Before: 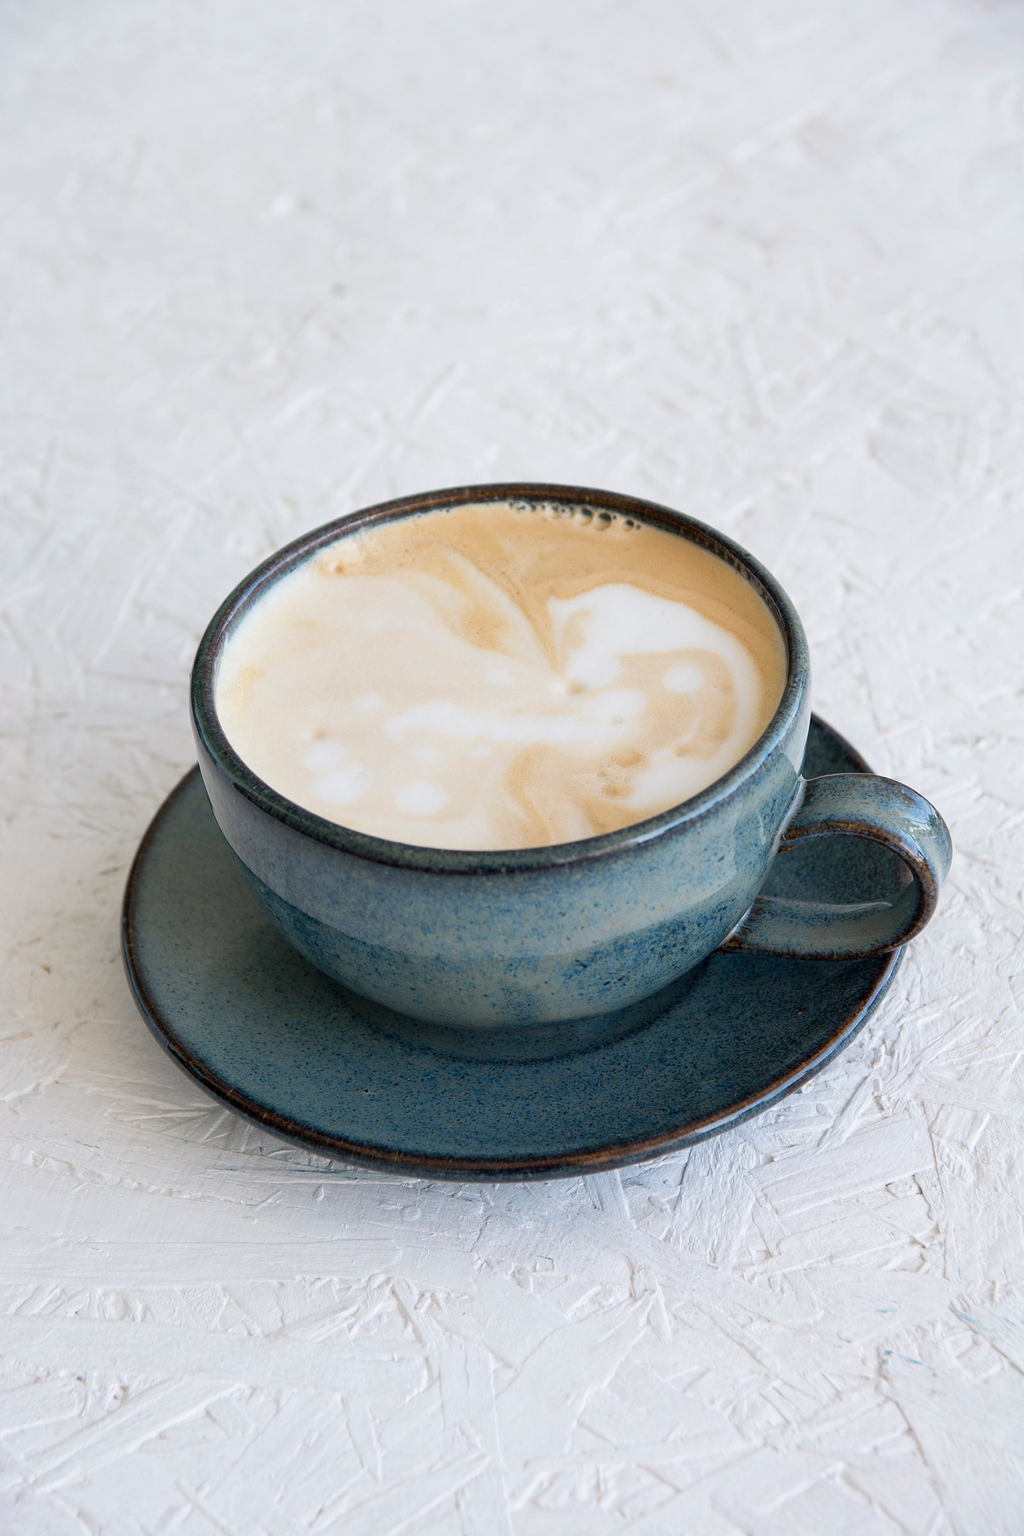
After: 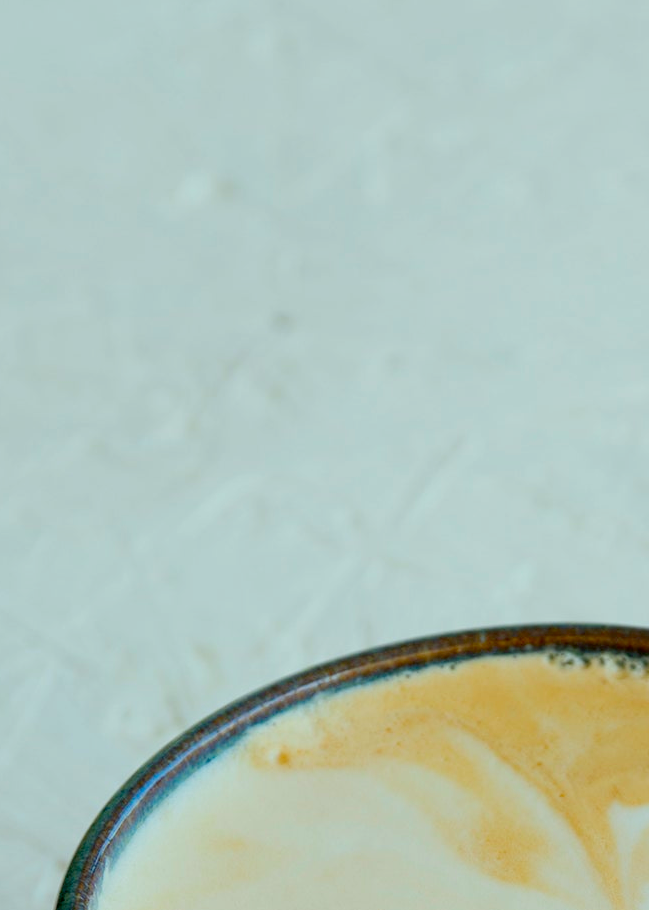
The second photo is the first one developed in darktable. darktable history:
filmic rgb: black relative exposure -16 EV, threshold -0.33 EV, transition 3.19 EV, structure ↔ texture 100%, target black luminance 0%, hardness 7.57, latitude 72.96%, contrast 0.908, highlights saturation mix 10%, shadows ↔ highlights balance -0.38%, add noise in highlights 0, preserve chrominance no, color science v4 (2020), iterations of high-quality reconstruction 10, enable highlight reconstruction true
color correction: highlights a* -7.33, highlights b* 1.26, shadows a* -3.55, saturation 1.4
crop: left 15.452%, top 5.459%, right 43.956%, bottom 56.62%
haze removal: compatibility mode true, adaptive false
